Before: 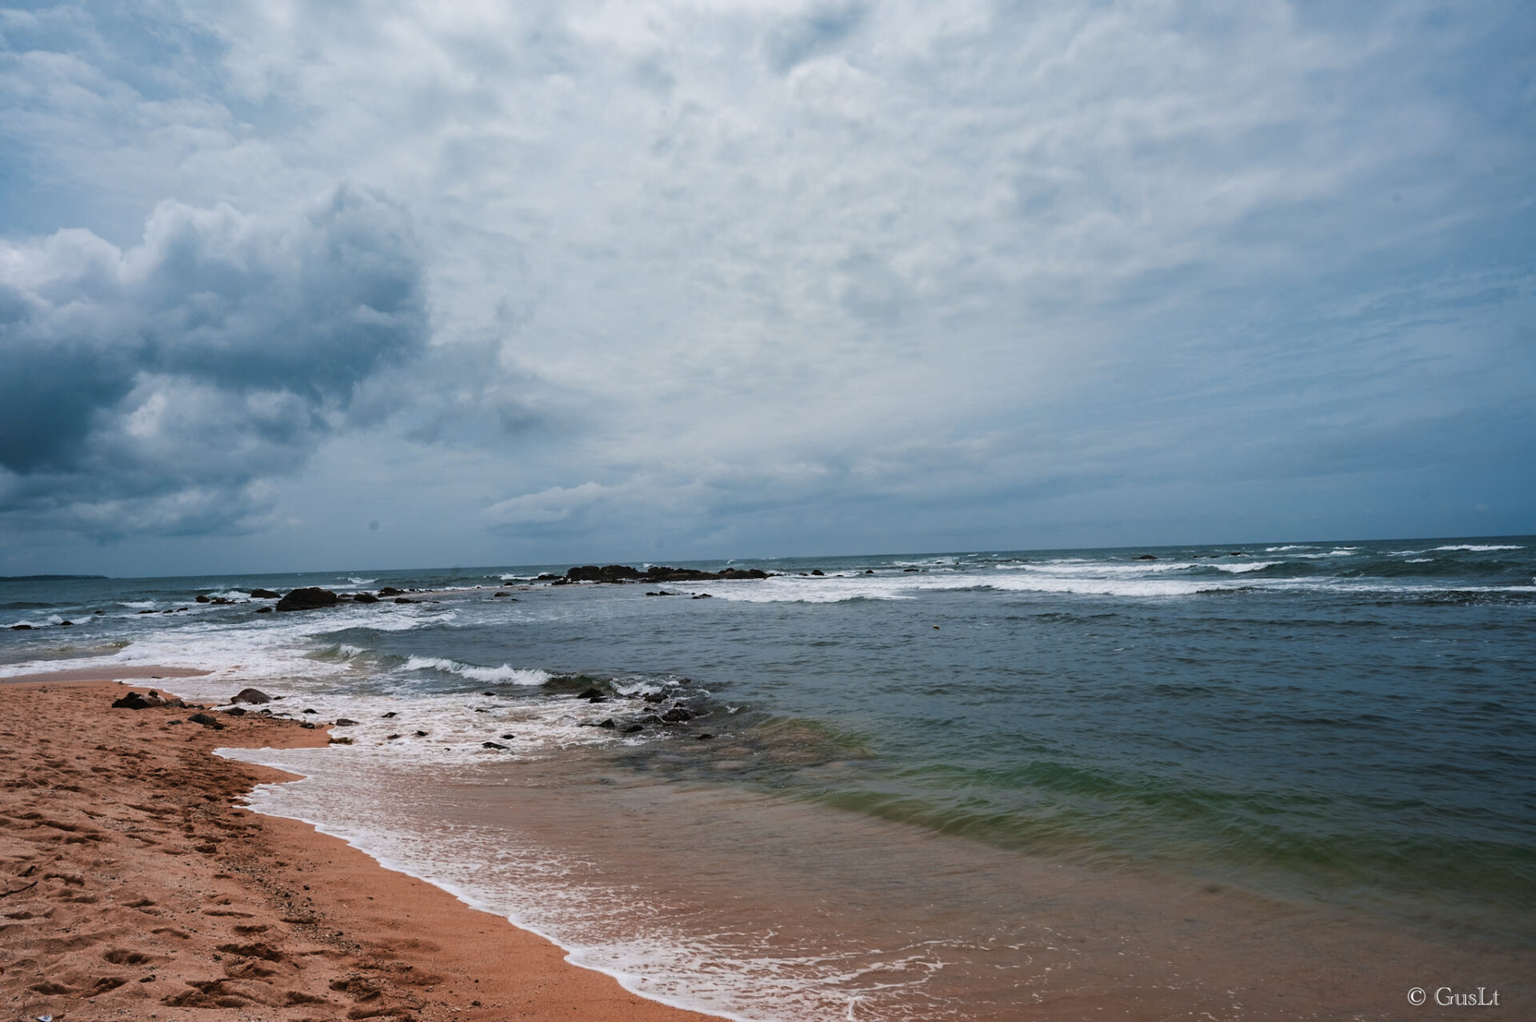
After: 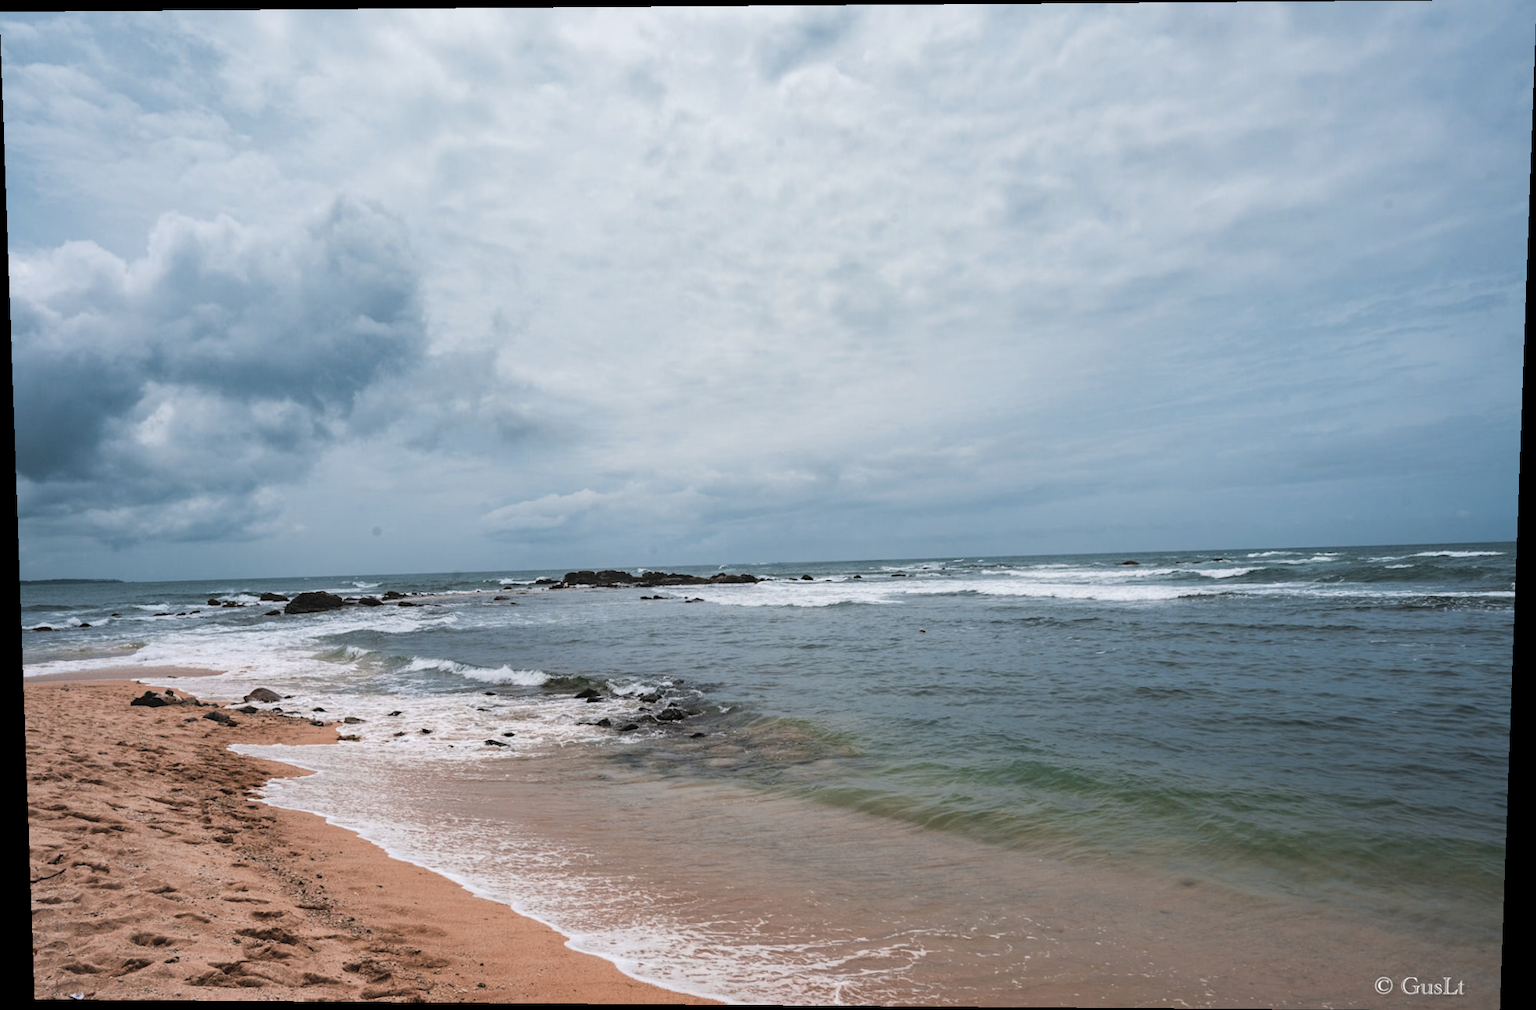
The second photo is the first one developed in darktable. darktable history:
velvia: strength 51%, mid-tones bias 0.51
local contrast: highlights 100%, shadows 100%, detail 120%, midtone range 0.2
rotate and perspective: lens shift (vertical) 0.048, lens shift (horizontal) -0.024, automatic cropping off
contrast brightness saturation: brightness 0.18, saturation -0.5
